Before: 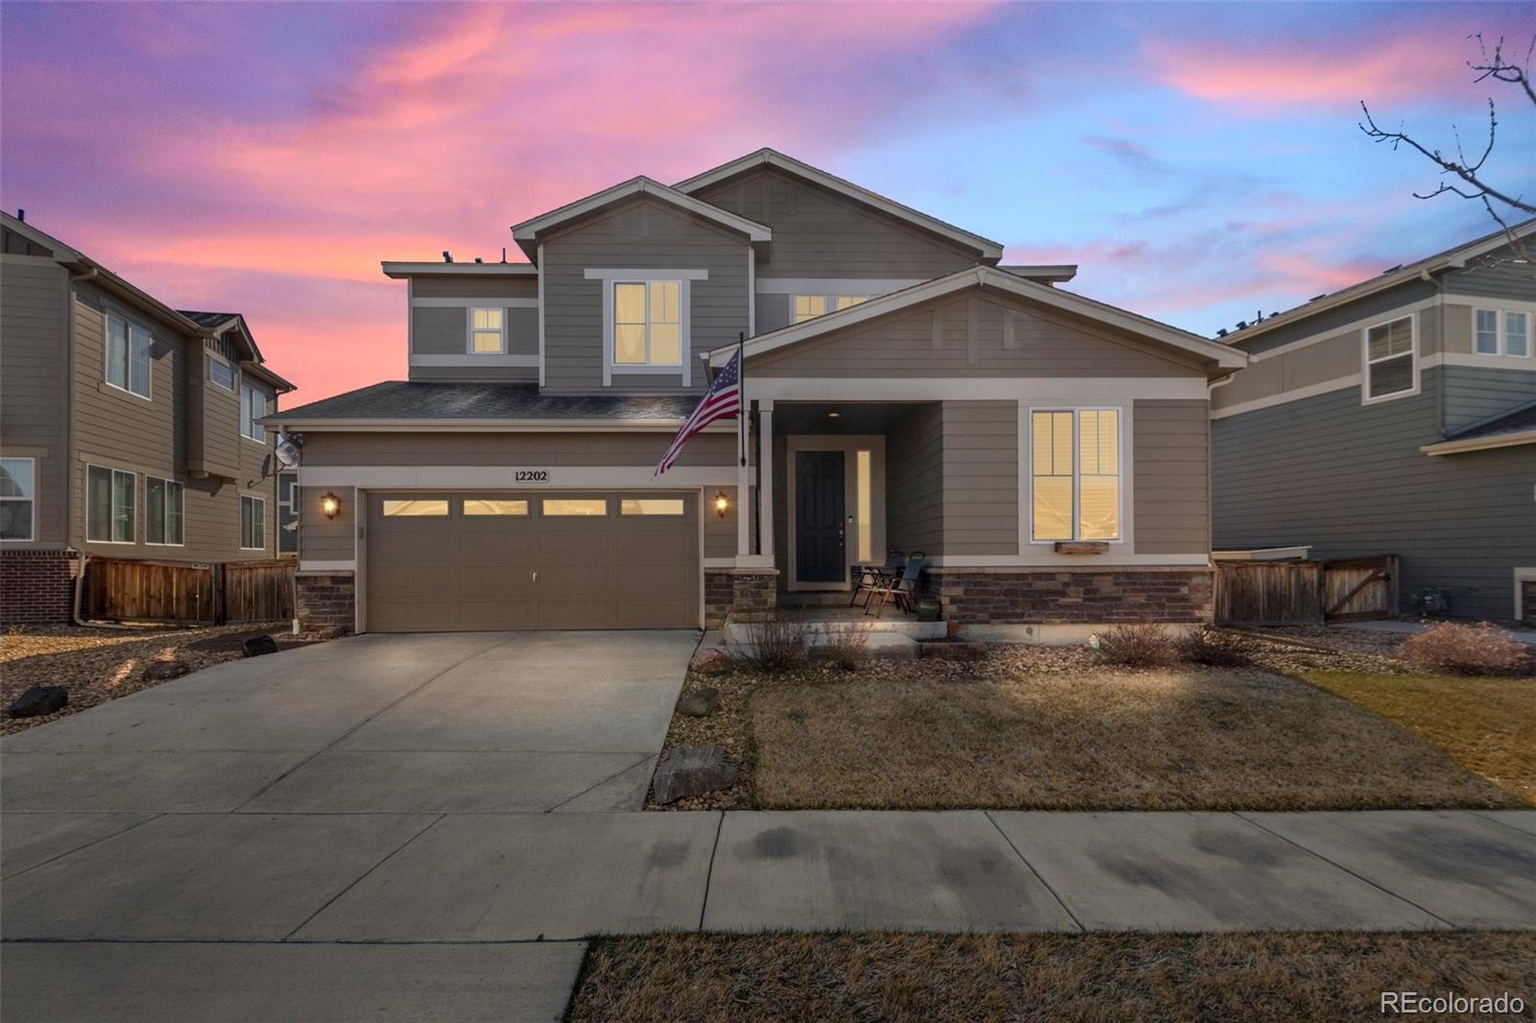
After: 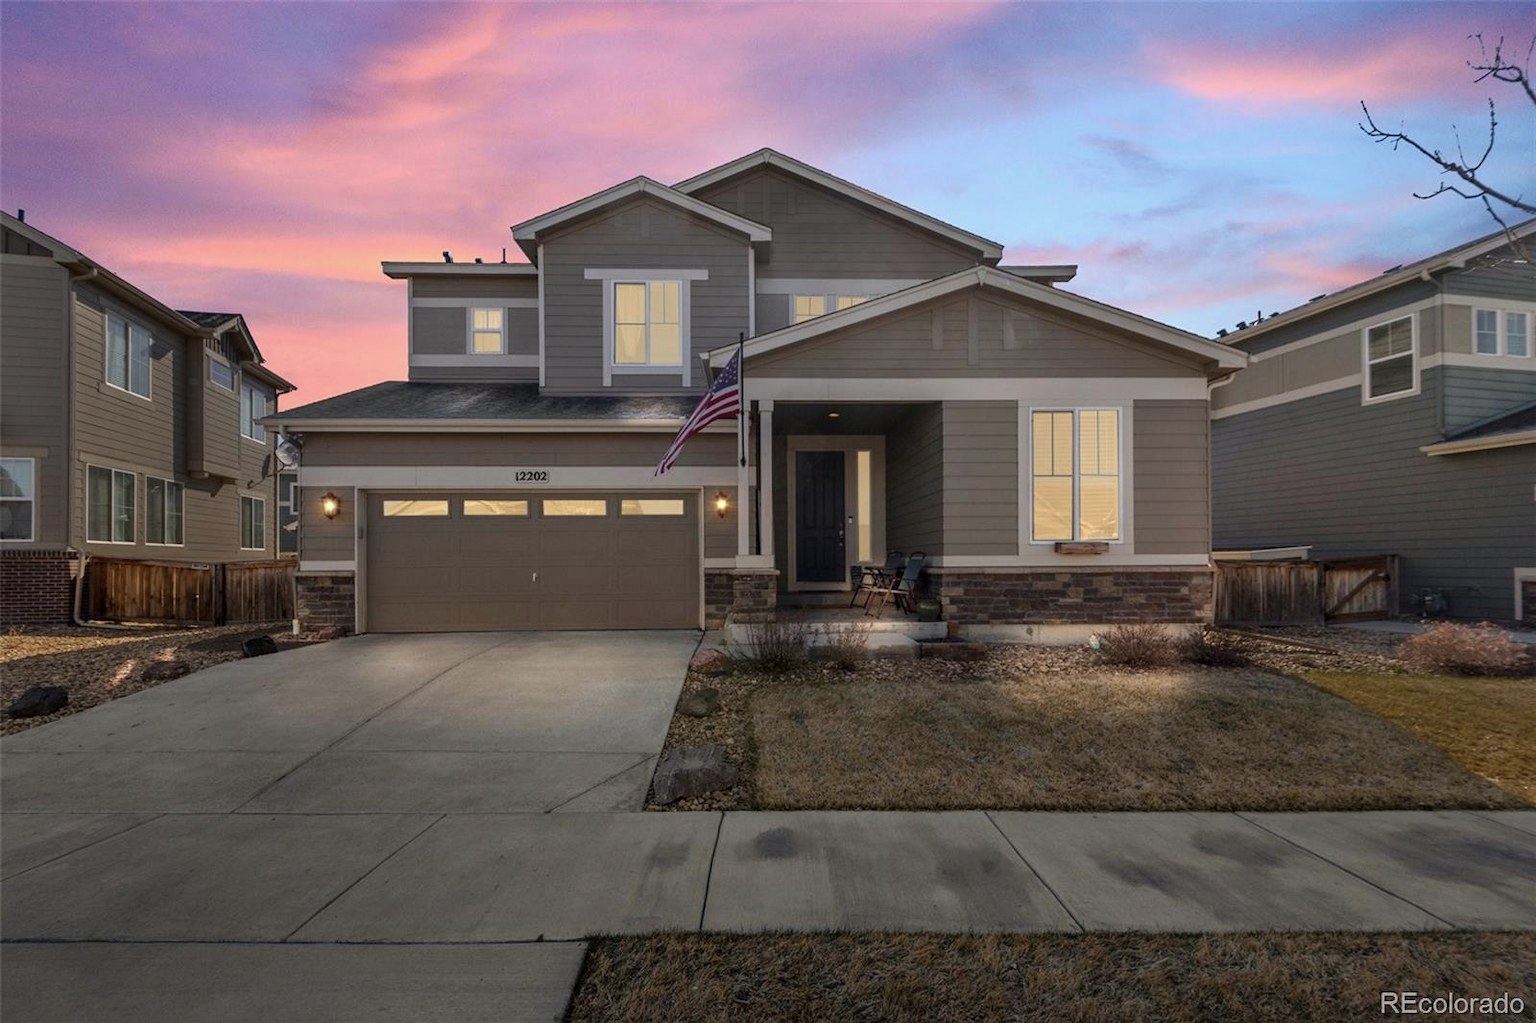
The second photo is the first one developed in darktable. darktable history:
color balance rgb: perceptual saturation grading › global saturation 10%, global vibrance 10%
contrast brightness saturation: contrast 0.06, brightness -0.01, saturation -0.23
